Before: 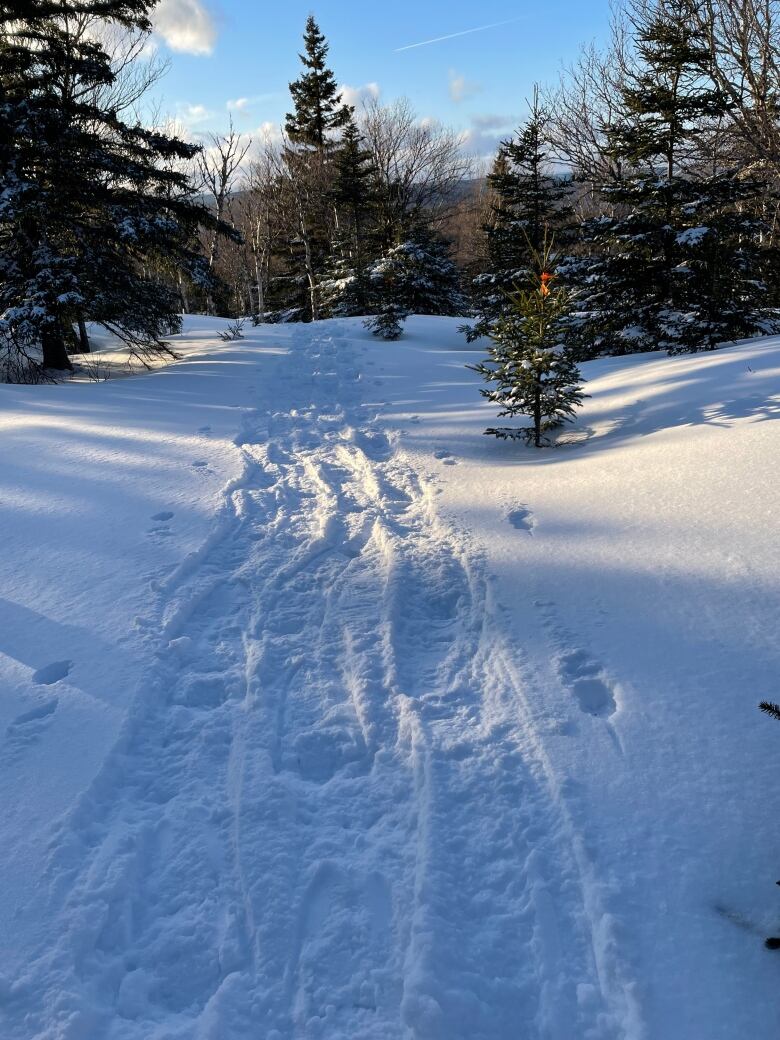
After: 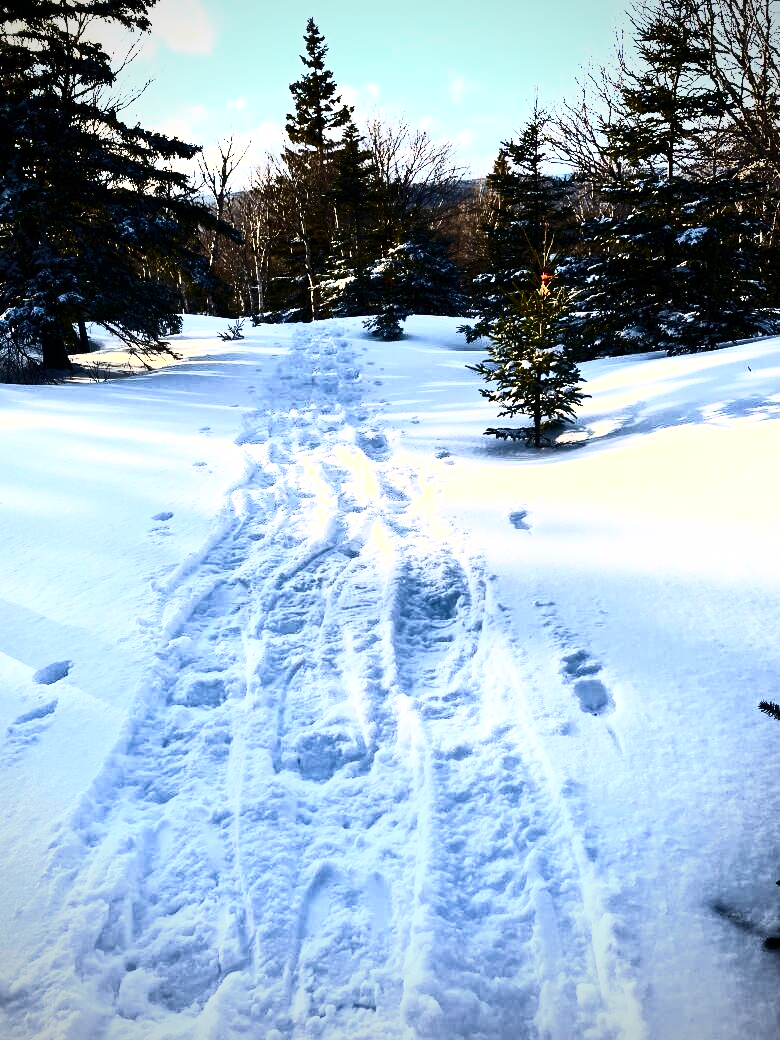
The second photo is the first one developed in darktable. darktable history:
vignetting: center (-0.033, -0.04)
contrast brightness saturation: contrast 0.917, brightness 0.191
velvia: on, module defaults
color balance rgb: power › hue 73.42°, perceptual saturation grading › global saturation 0.796%, perceptual brilliance grading › global brilliance 11.924%, perceptual brilliance grading › highlights 15.096%
